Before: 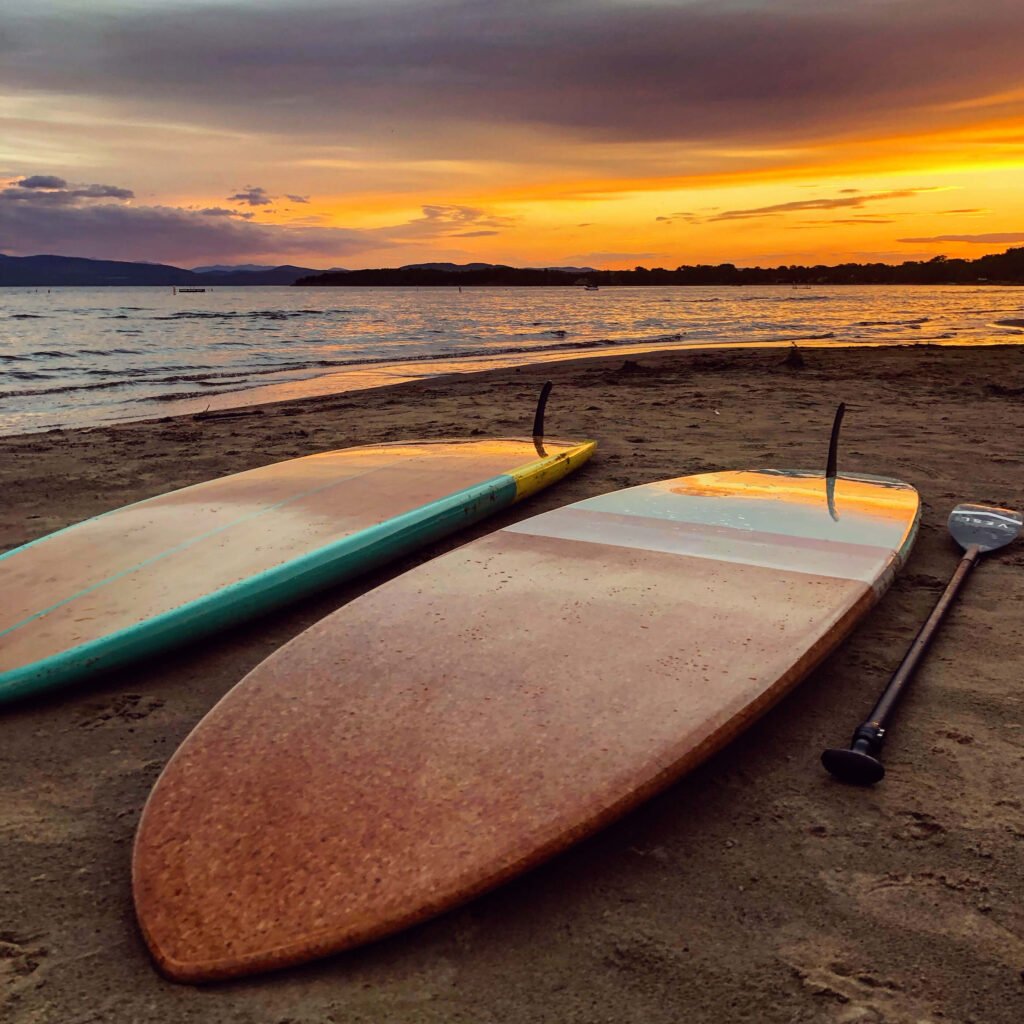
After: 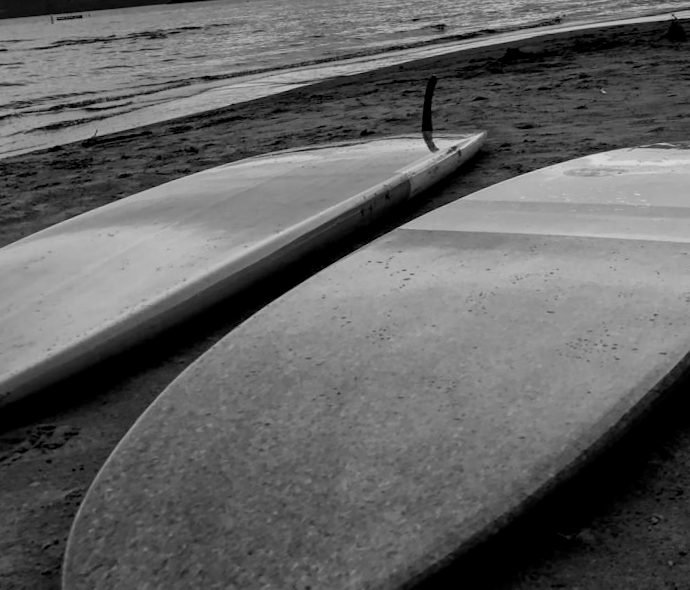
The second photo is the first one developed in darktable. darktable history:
rotate and perspective: rotation -5.2°, automatic cropping off
monochrome: on, module defaults
color balance rgb: shadows lift › chroma 3%, shadows lift › hue 240.84°, highlights gain › chroma 3%, highlights gain › hue 73.2°, global offset › luminance -0.5%, perceptual saturation grading › global saturation 20%, perceptual saturation grading › highlights -25%, perceptual saturation grading › shadows 50%, global vibrance 25.26%
white balance: red 0.967, blue 1.119, emerald 0.756
crop: left 13.312%, top 31.28%, right 24.627%, bottom 15.582%
